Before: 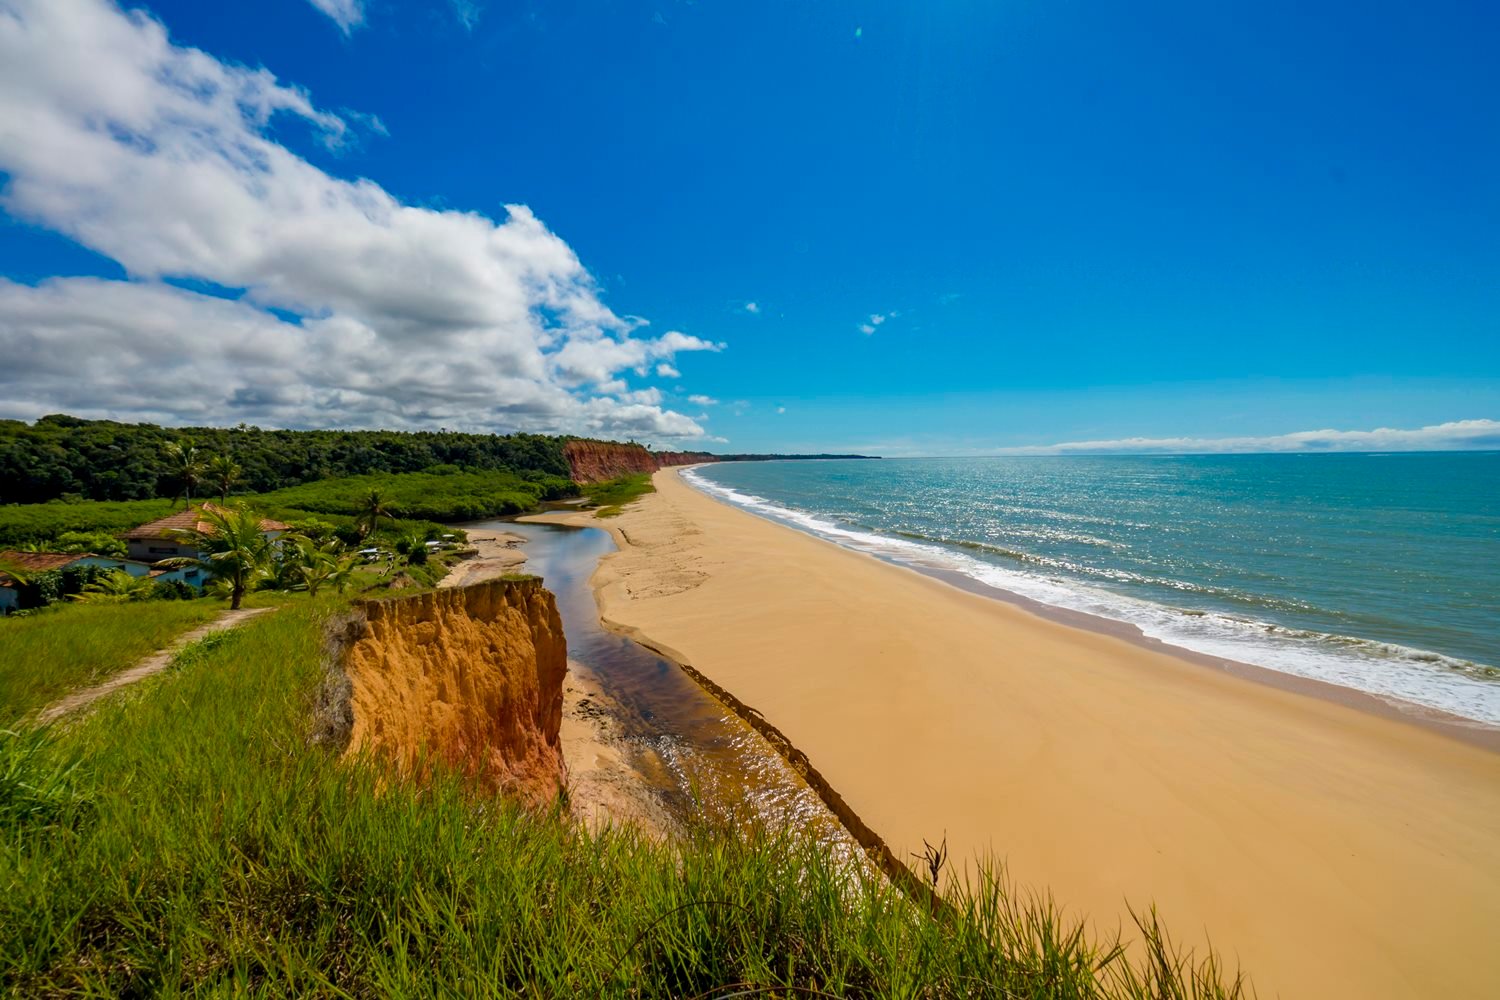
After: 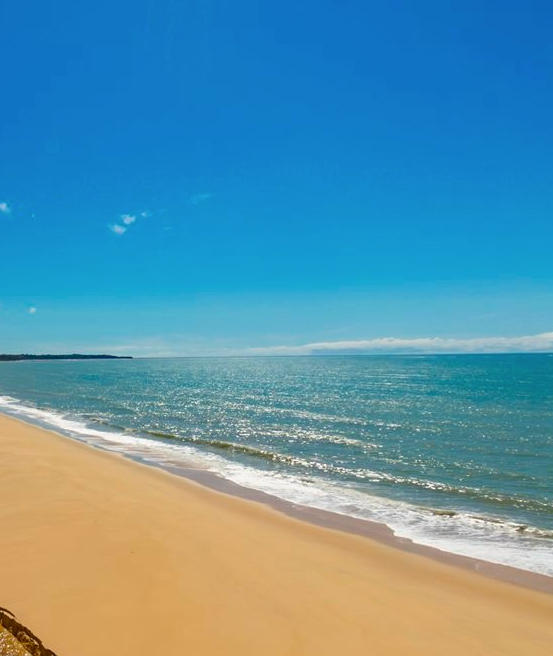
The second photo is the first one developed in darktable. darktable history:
crop and rotate: left 49.936%, top 10.094%, right 13.136%, bottom 24.256%
color correction: highlights b* 3
